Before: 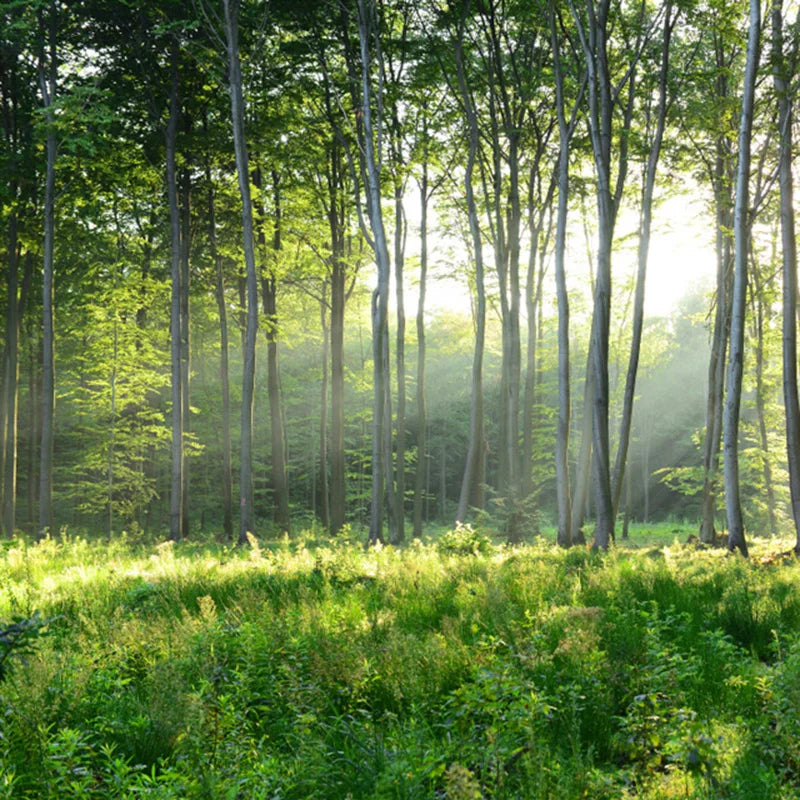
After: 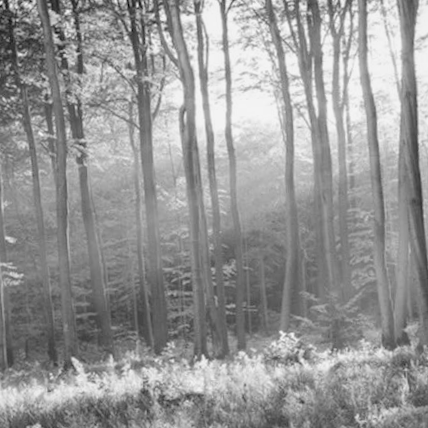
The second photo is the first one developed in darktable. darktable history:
local contrast: detail 110%
color calibration: output gray [0.21, 0.42, 0.37, 0], gray › normalize channels true, illuminant same as pipeline (D50), adaptation XYZ, x 0.346, y 0.359, gamut compression 0
white balance: red 1.138, green 0.996, blue 0.812
crop: left 25%, top 25%, right 25%, bottom 25%
tone equalizer: on, module defaults
rotate and perspective: rotation -4.25°, automatic cropping off
contrast brightness saturation: brightness 0.15
